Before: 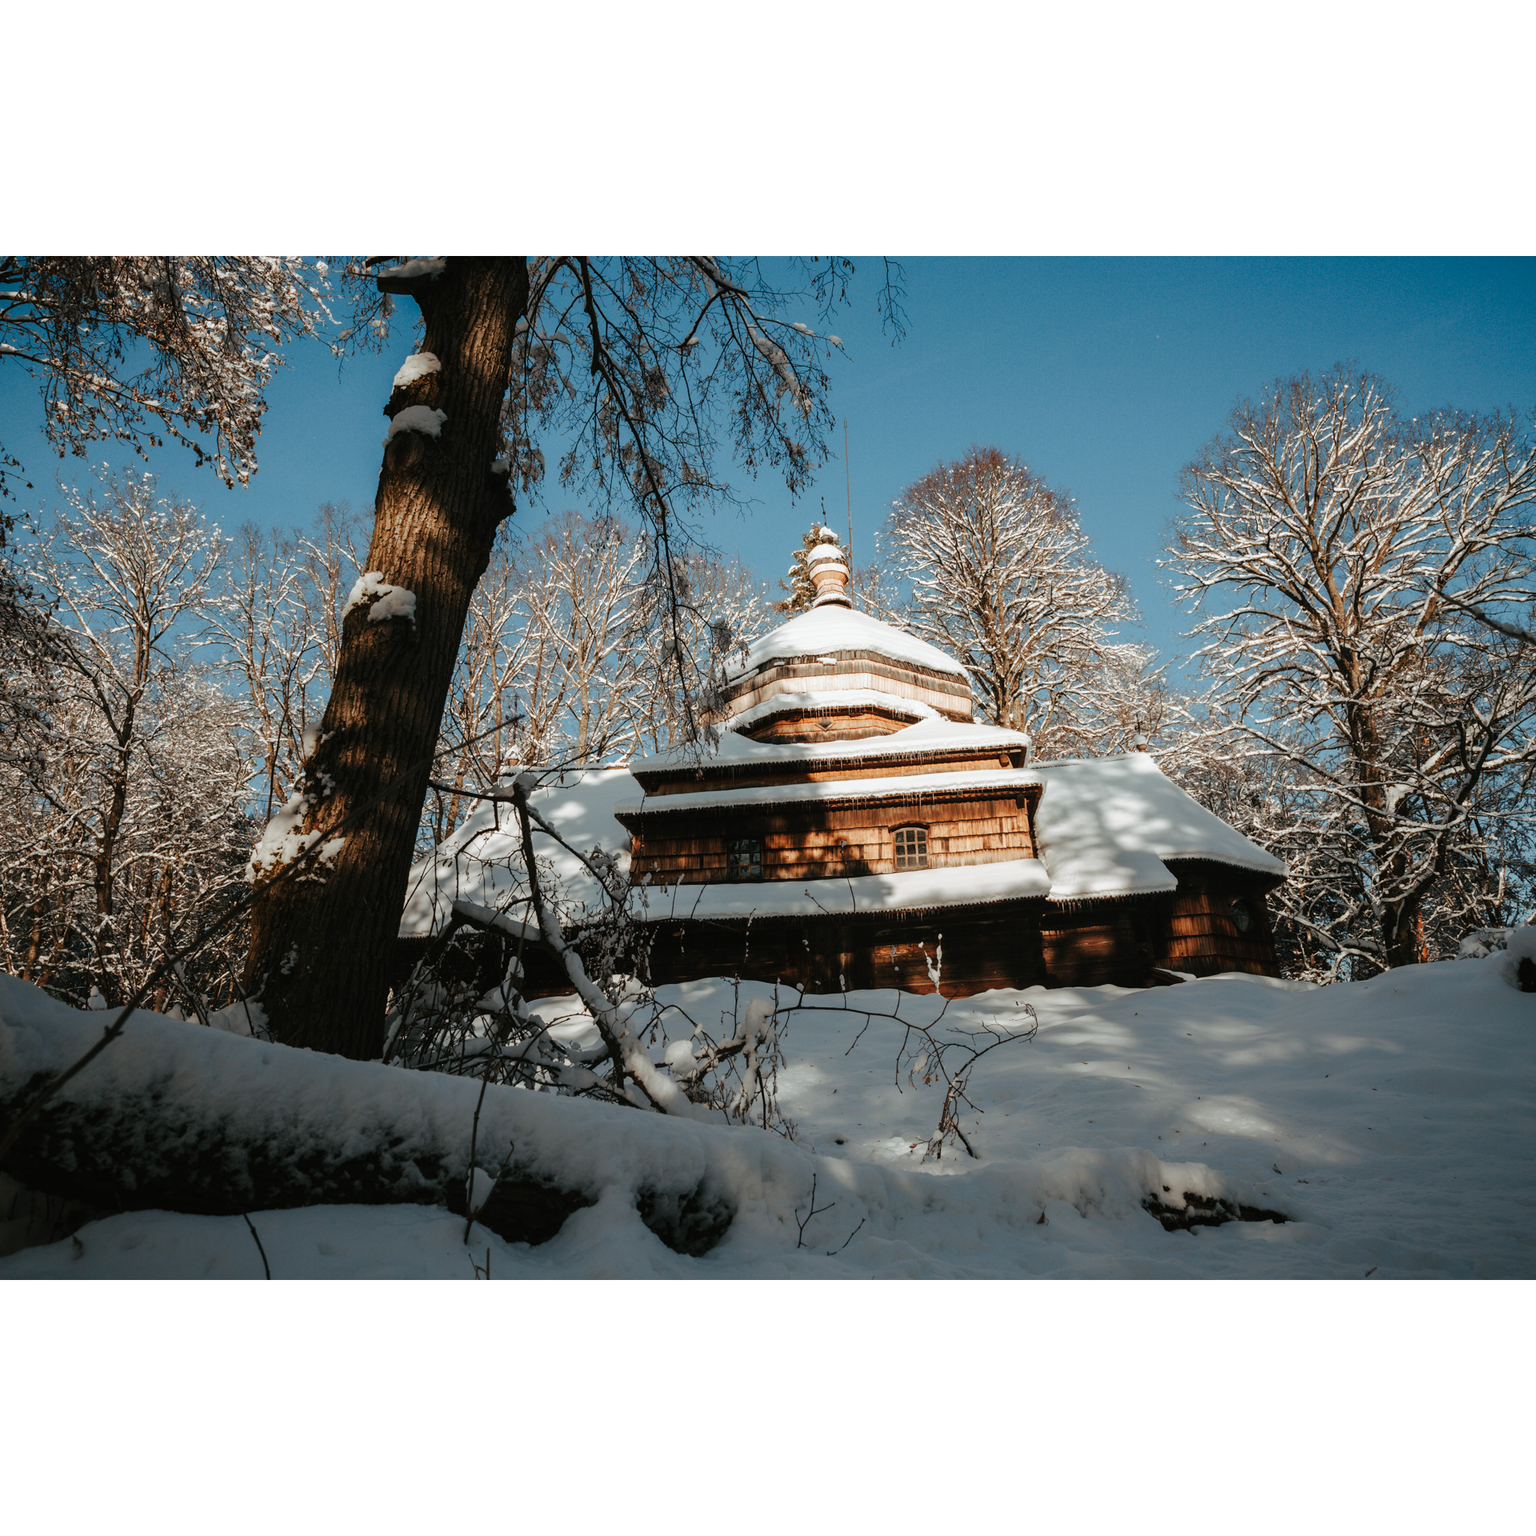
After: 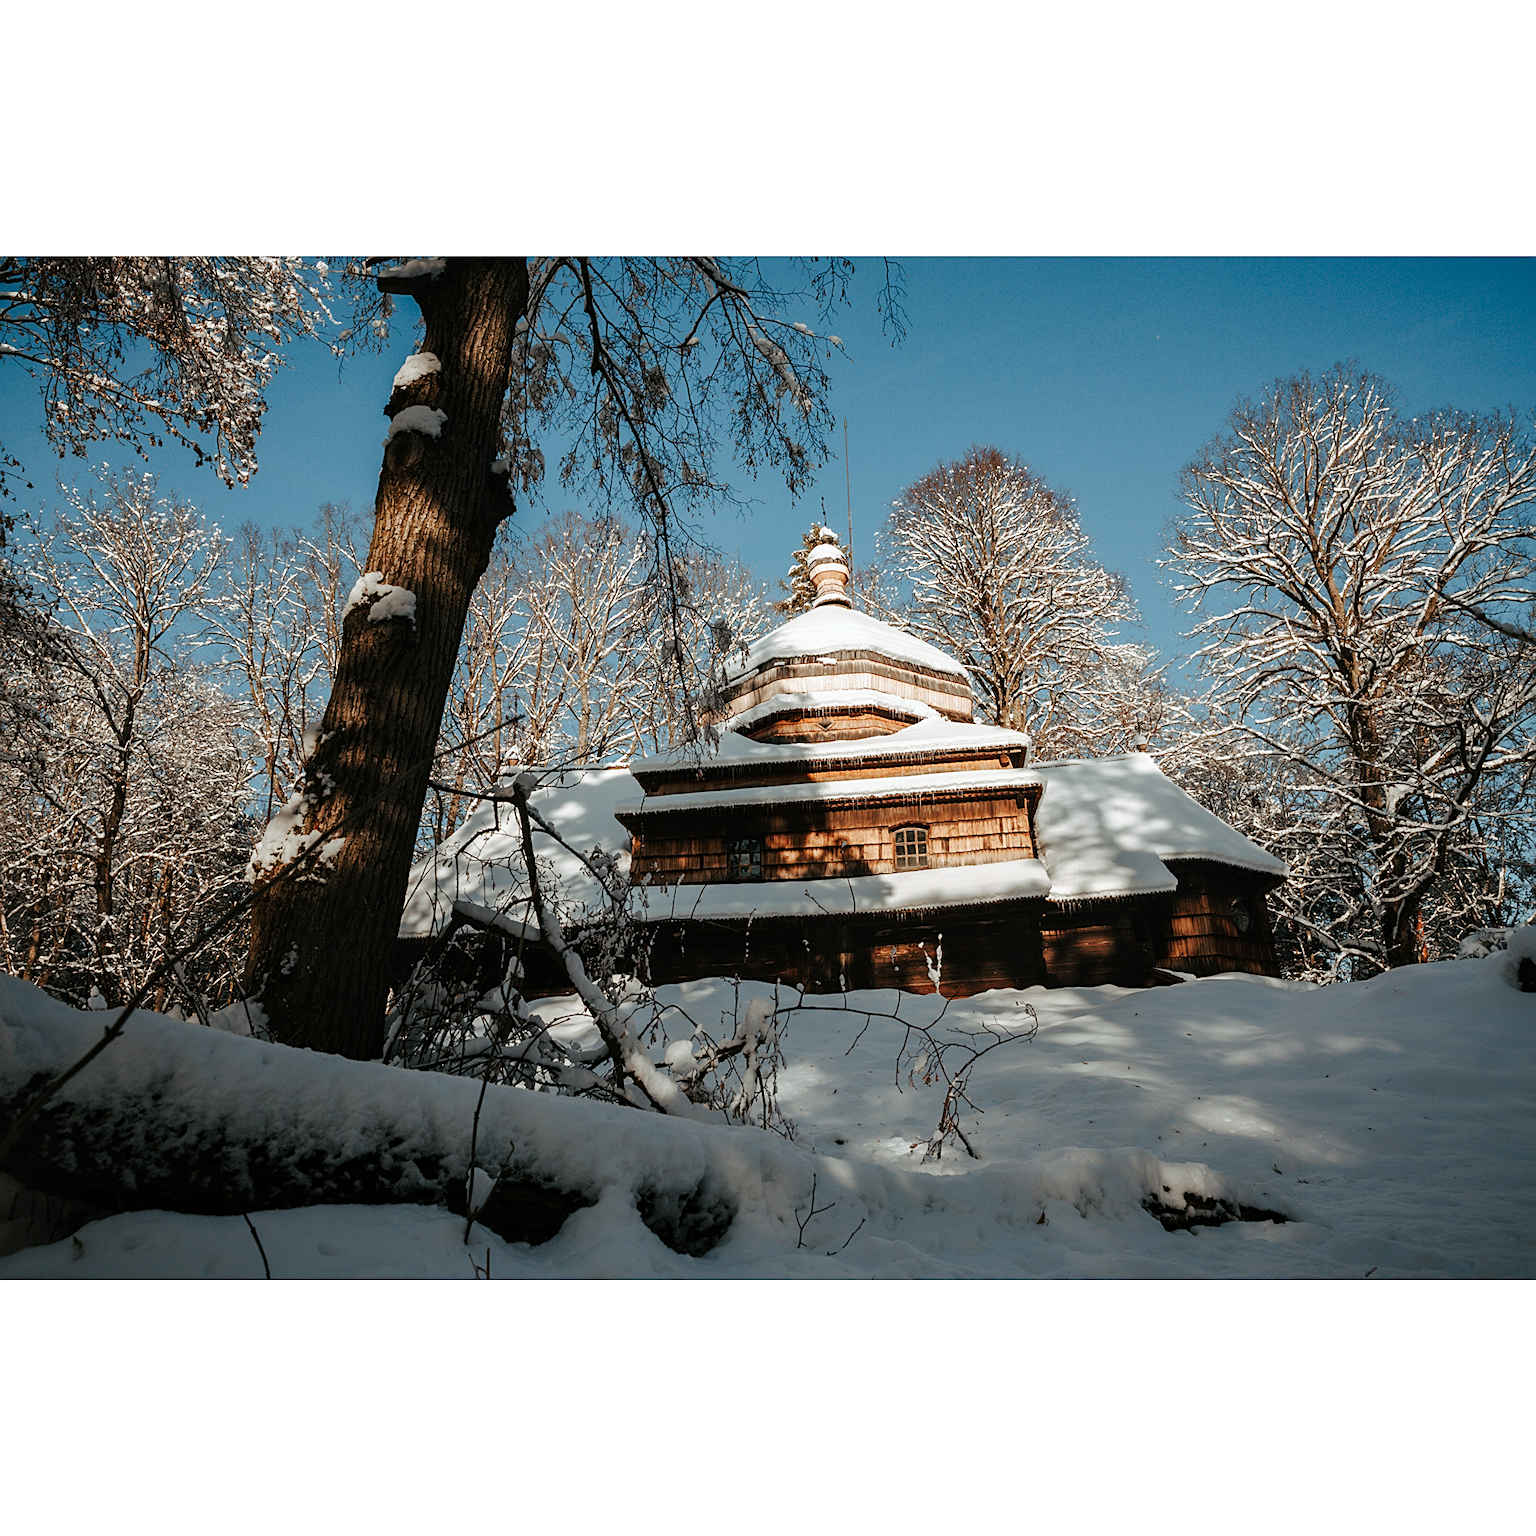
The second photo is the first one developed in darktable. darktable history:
local contrast: mode bilateral grid, contrast 20, coarseness 50, detail 120%, midtone range 0.2
tone equalizer: -7 EV 0.113 EV, edges refinement/feathering 500, mask exposure compensation -1.57 EV, preserve details no
sharpen: on, module defaults
